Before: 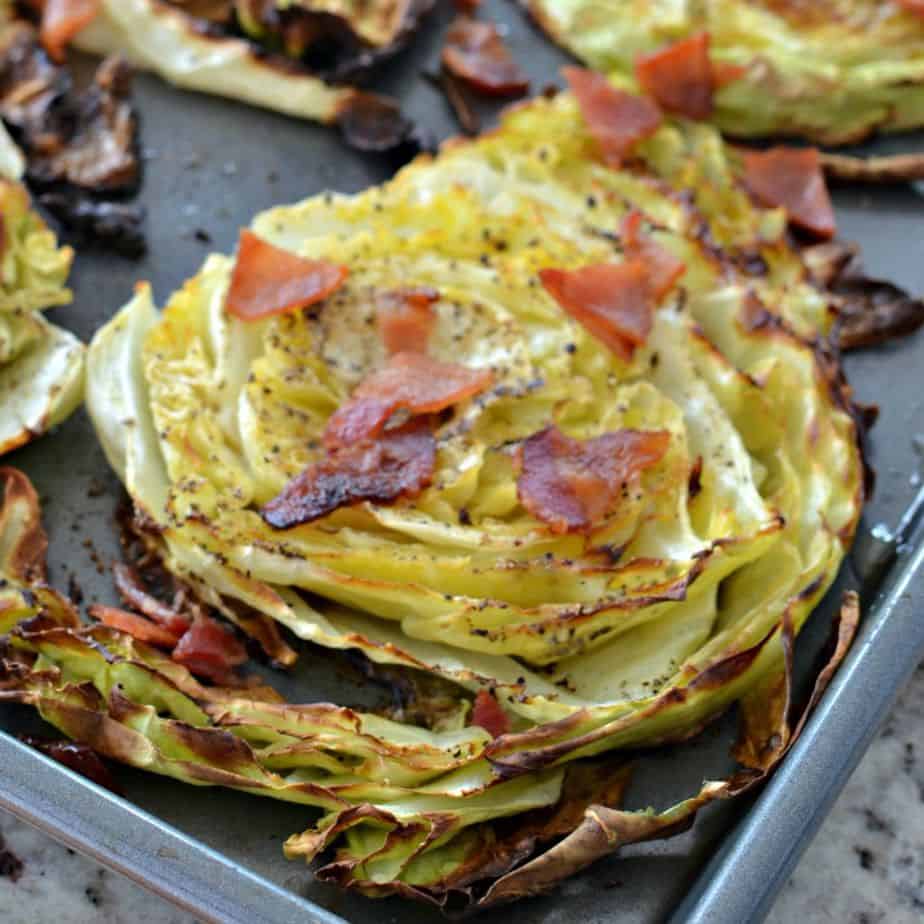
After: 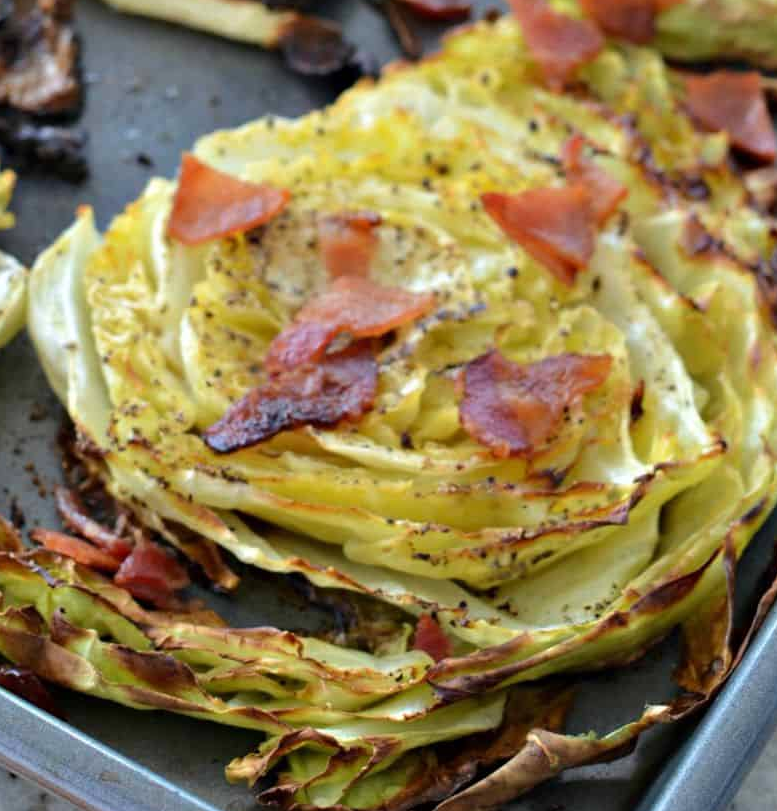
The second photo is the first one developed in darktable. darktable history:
crop: left 6.338%, top 8.321%, right 9.551%, bottom 3.88%
velvia: strength 9.34%
